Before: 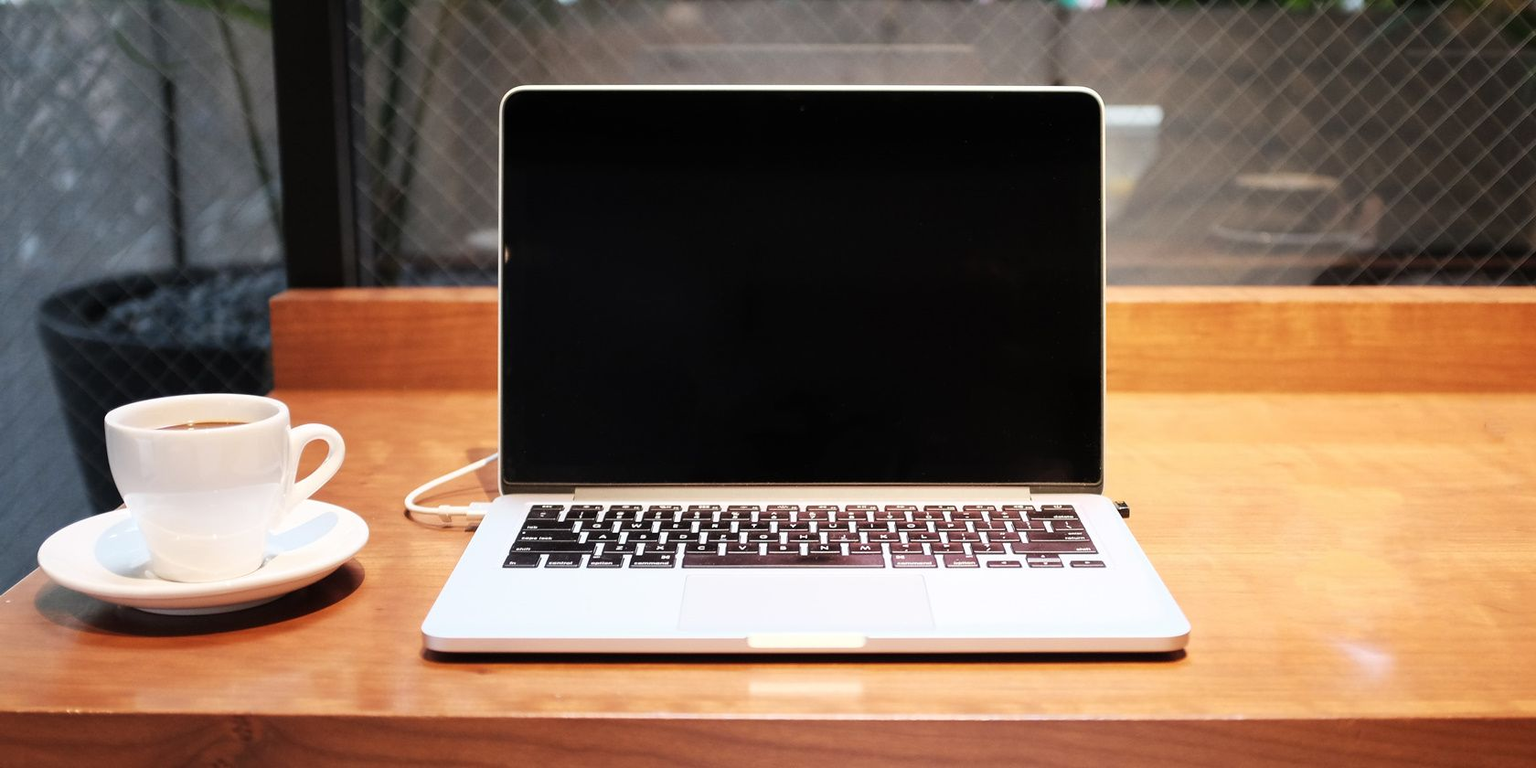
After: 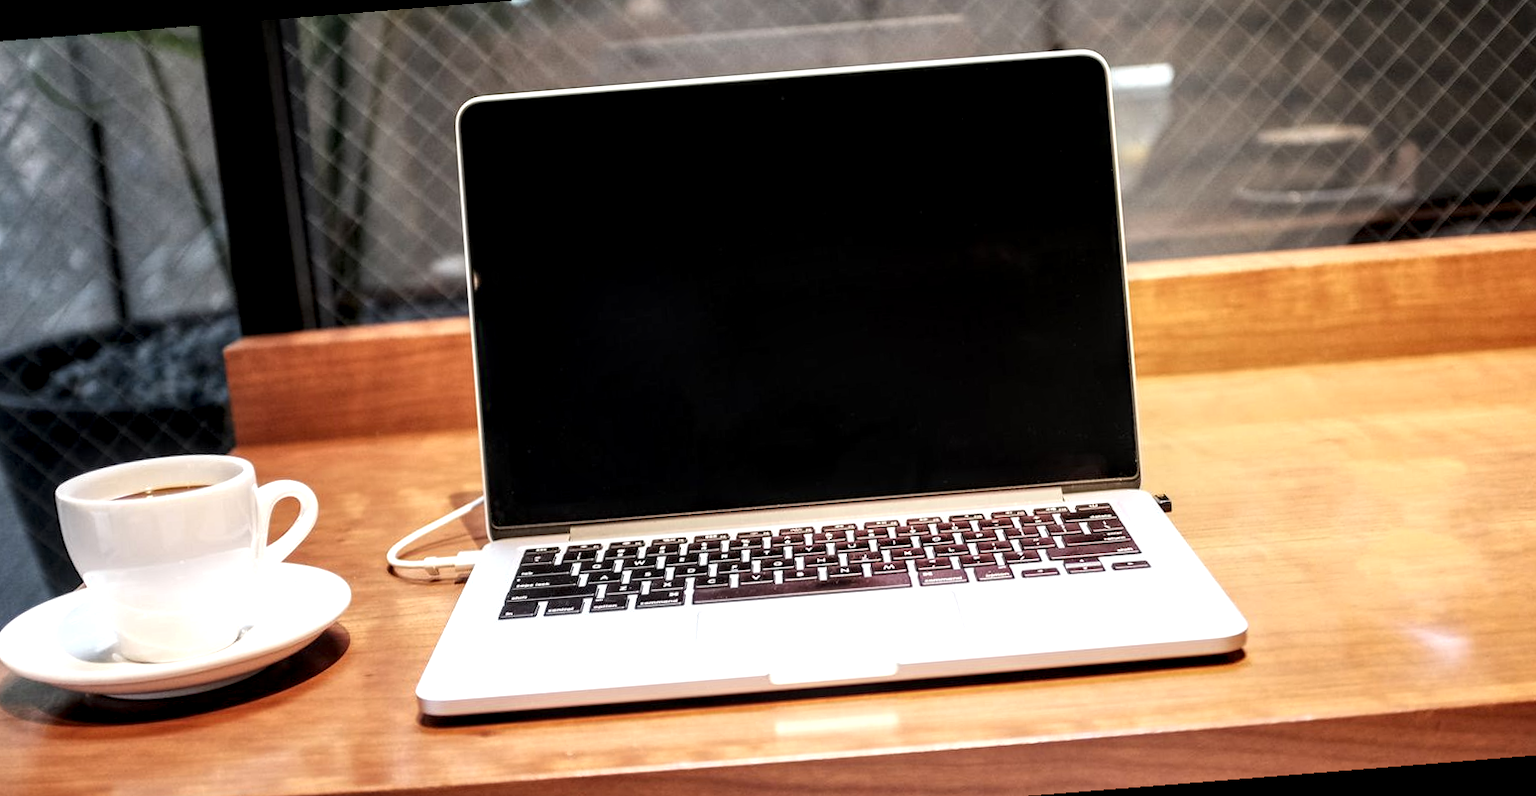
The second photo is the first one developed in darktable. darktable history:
local contrast: highlights 65%, shadows 54%, detail 169%, midtone range 0.514
rotate and perspective: rotation -4.57°, crop left 0.054, crop right 0.944, crop top 0.087, crop bottom 0.914
